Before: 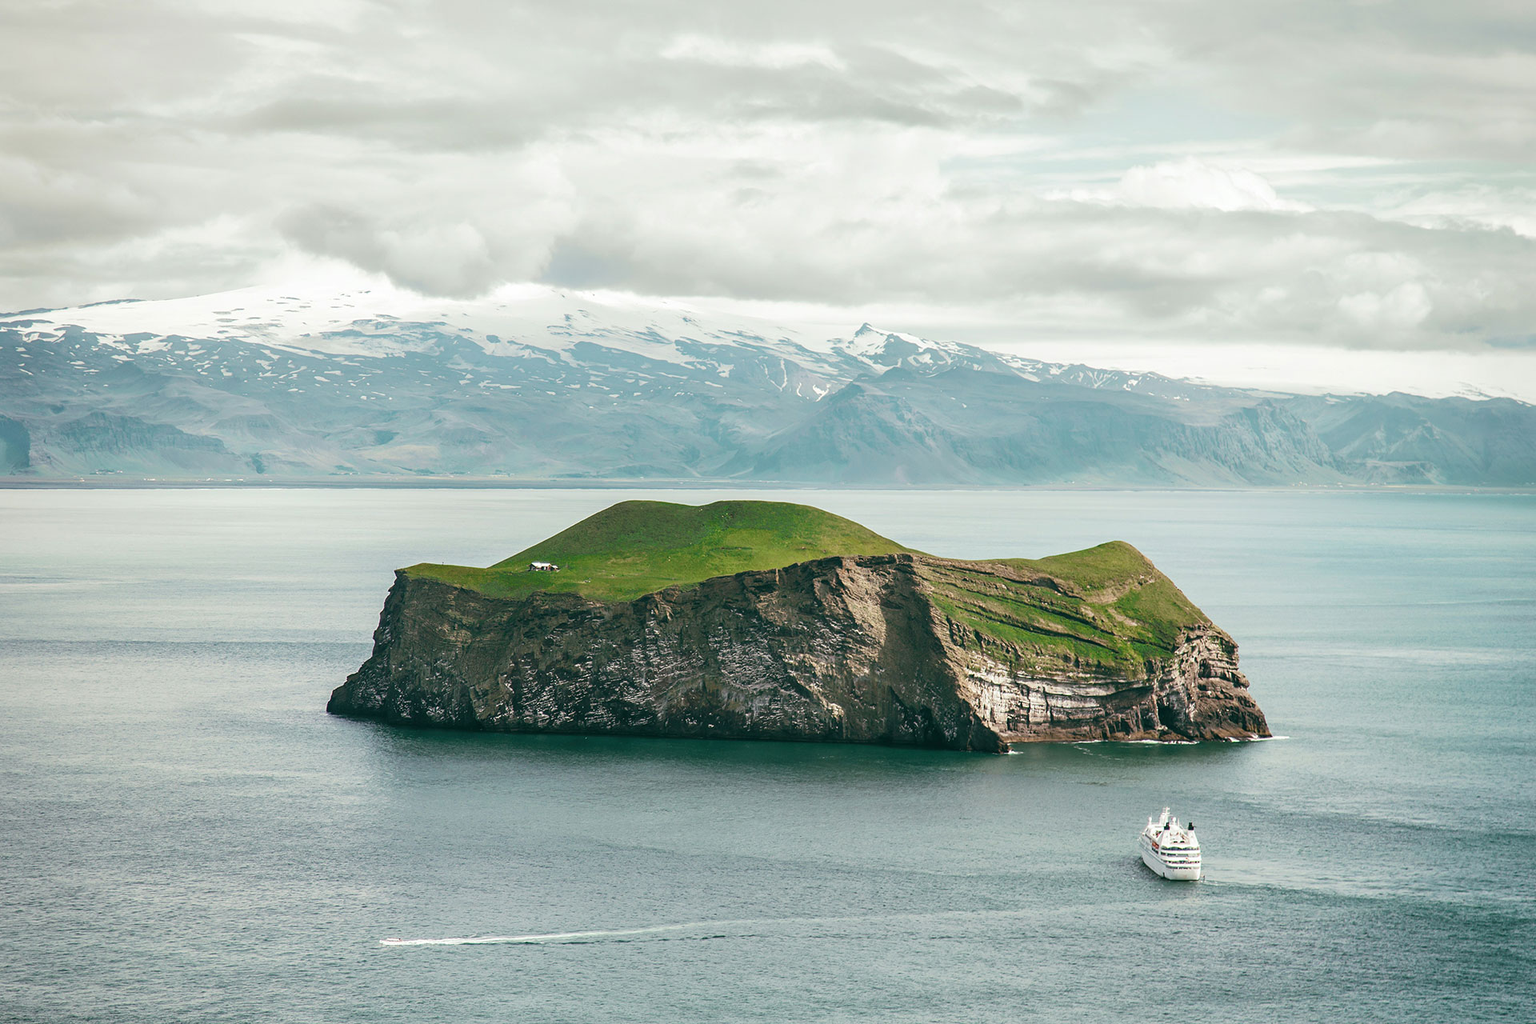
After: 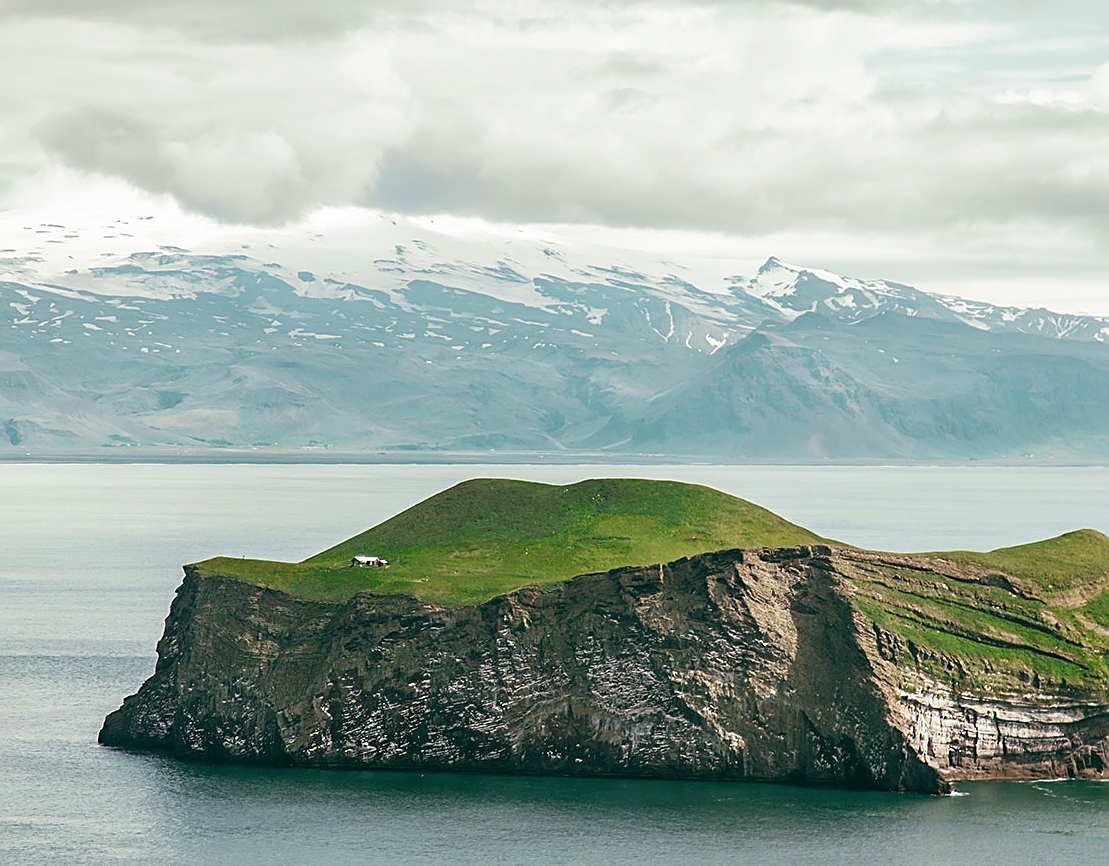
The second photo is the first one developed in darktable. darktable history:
exposure: black level correction 0.002, compensate exposure bias true, compensate highlight preservation false
crop: left 16.174%, top 11.492%, right 26.04%, bottom 20.791%
sharpen: on, module defaults
